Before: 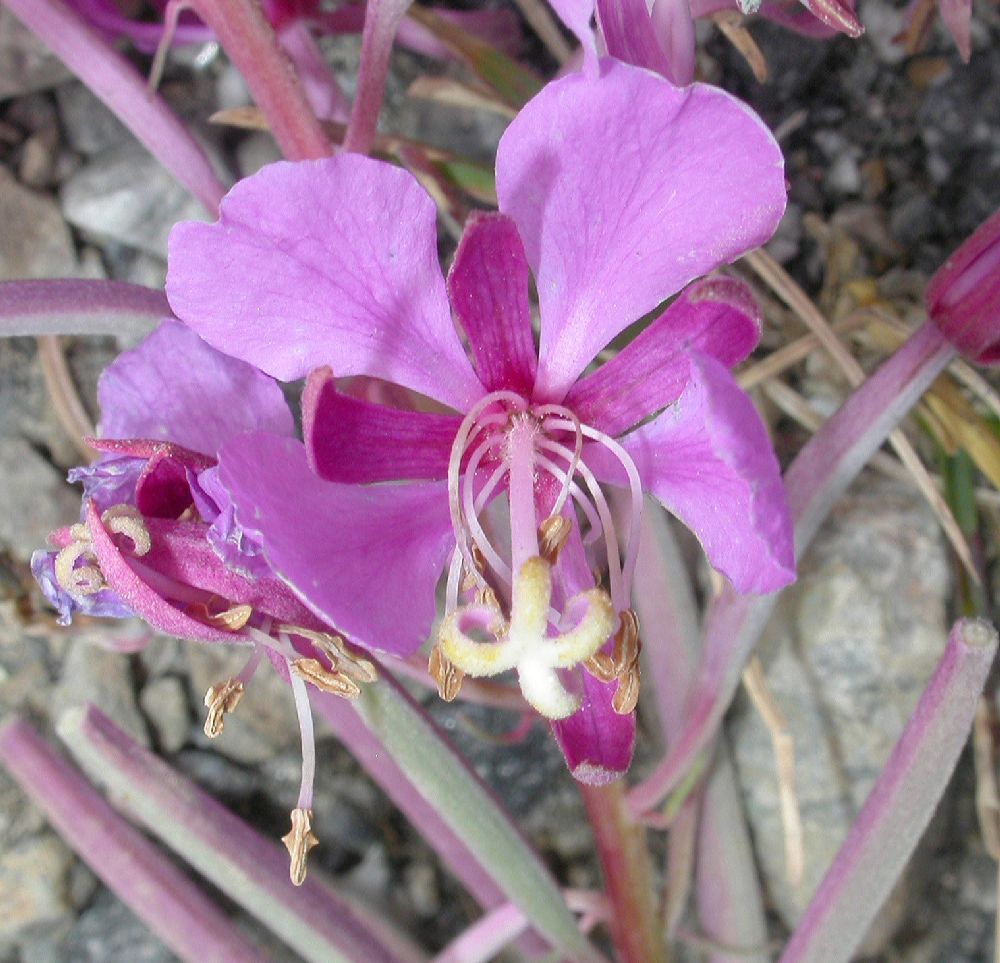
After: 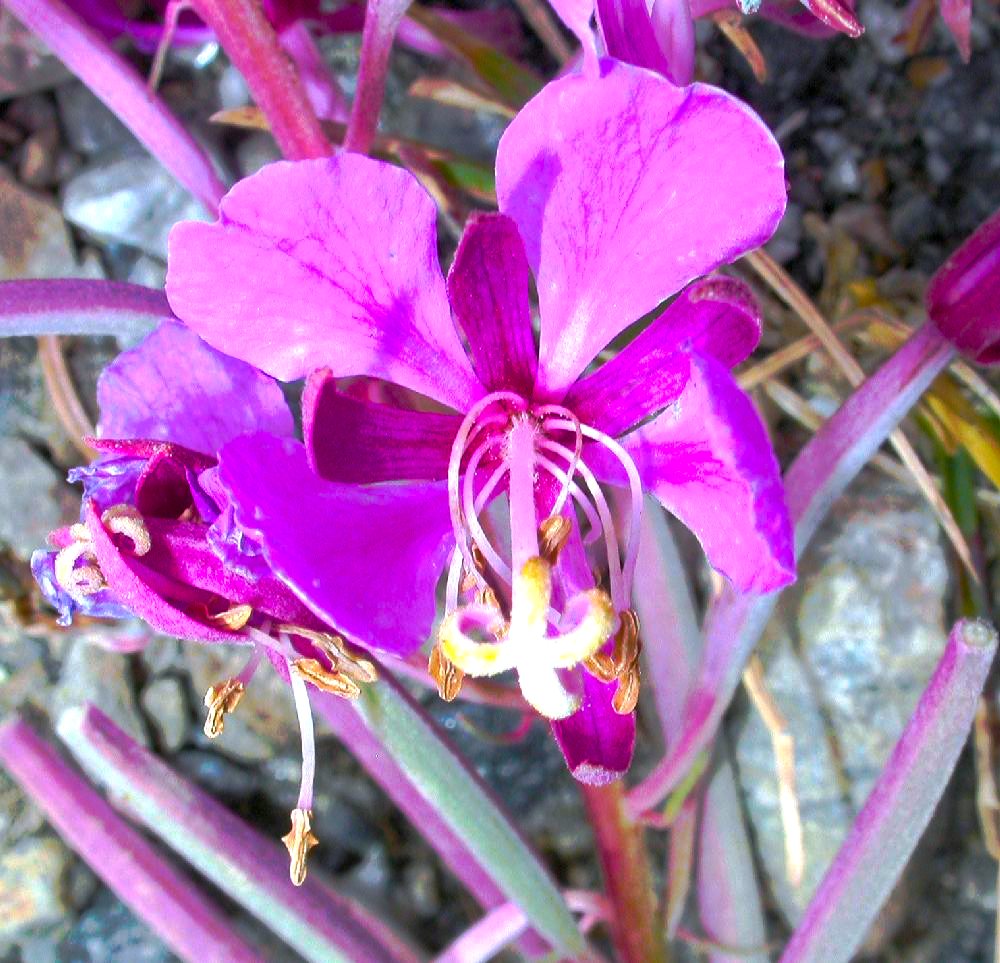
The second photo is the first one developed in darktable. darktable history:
tone curve: curves: ch0 [(0, 0) (0.003, 0.003) (0.011, 0.011) (0.025, 0.024) (0.044, 0.044) (0.069, 0.068) (0.1, 0.098) (0.136, 0.133) (0.177, 0.174) (0.224, 0.22) (0.277, 0.272) (0.335, 0.329) (0.399, 0.392) (0.468, 0.46) (0.543, 0.607) (0.623, 0.676) (0.709, 0.75) (0.801, 0.828) (0.898, 0.912) (1, 1)], preserve colors none
base curve: curves: ch0 [(0, 0) (0.595, 0.418) (1, 1)], preserve colors none
color correction: highlights a* -2.22, highlights b* -18.57
color balance rgb: global offset › luminance -0.509%, perceptual saturation grading › global saturation 25.563%, perceptual brilliance grading › global brilliance 18.501%, global vibrance 50.163%
